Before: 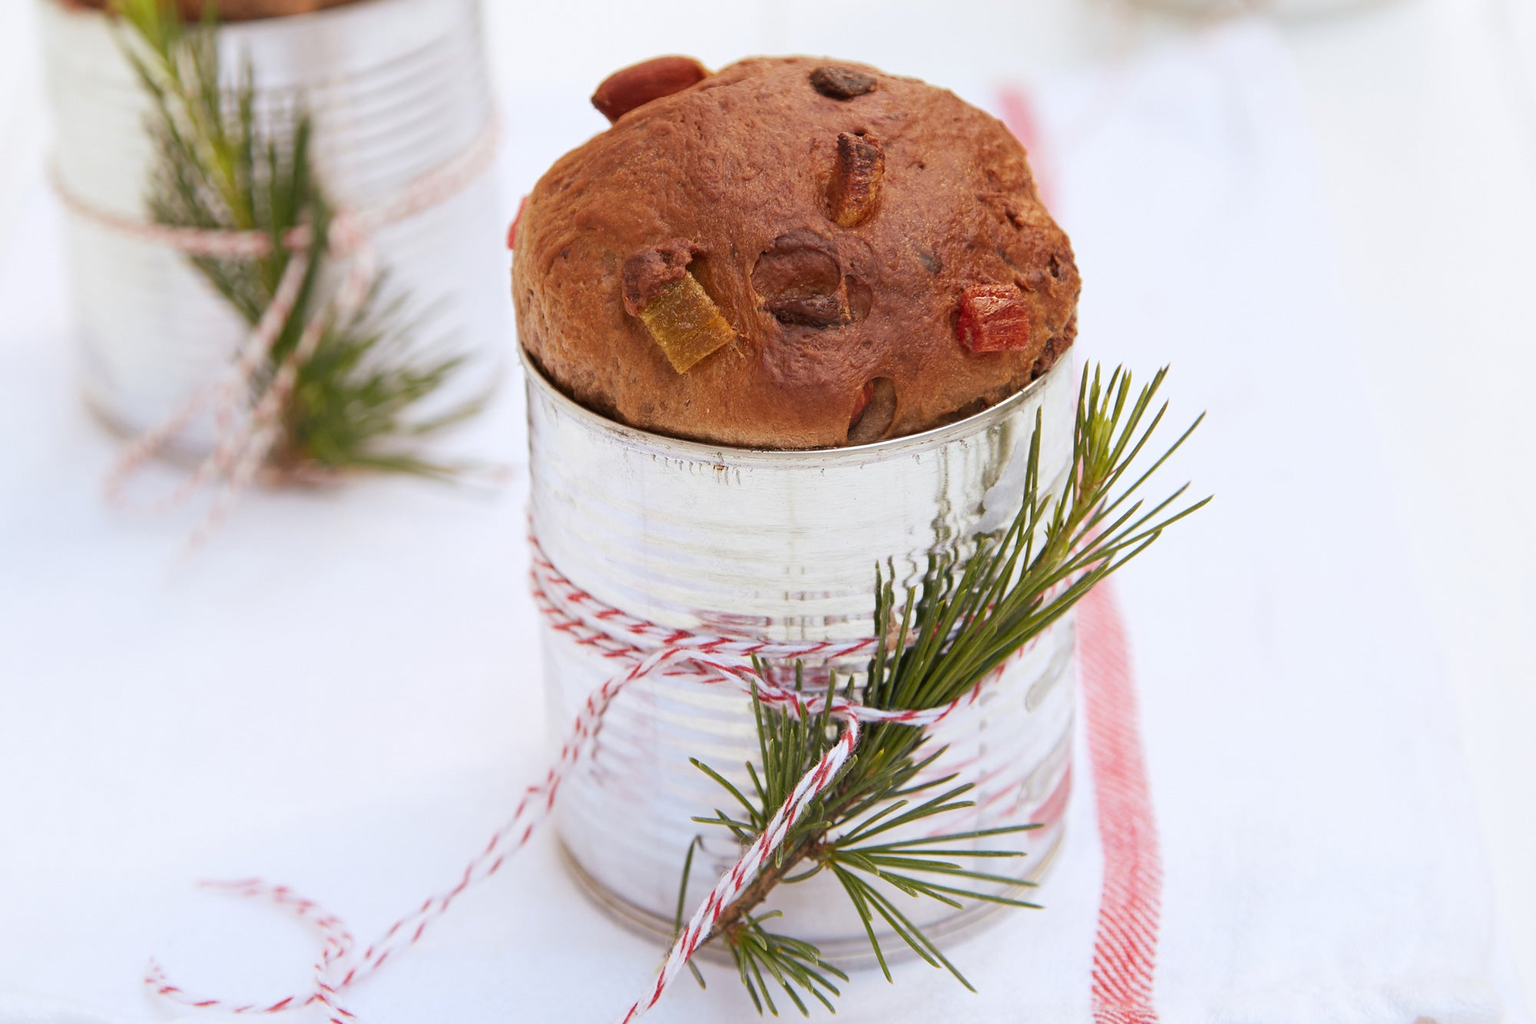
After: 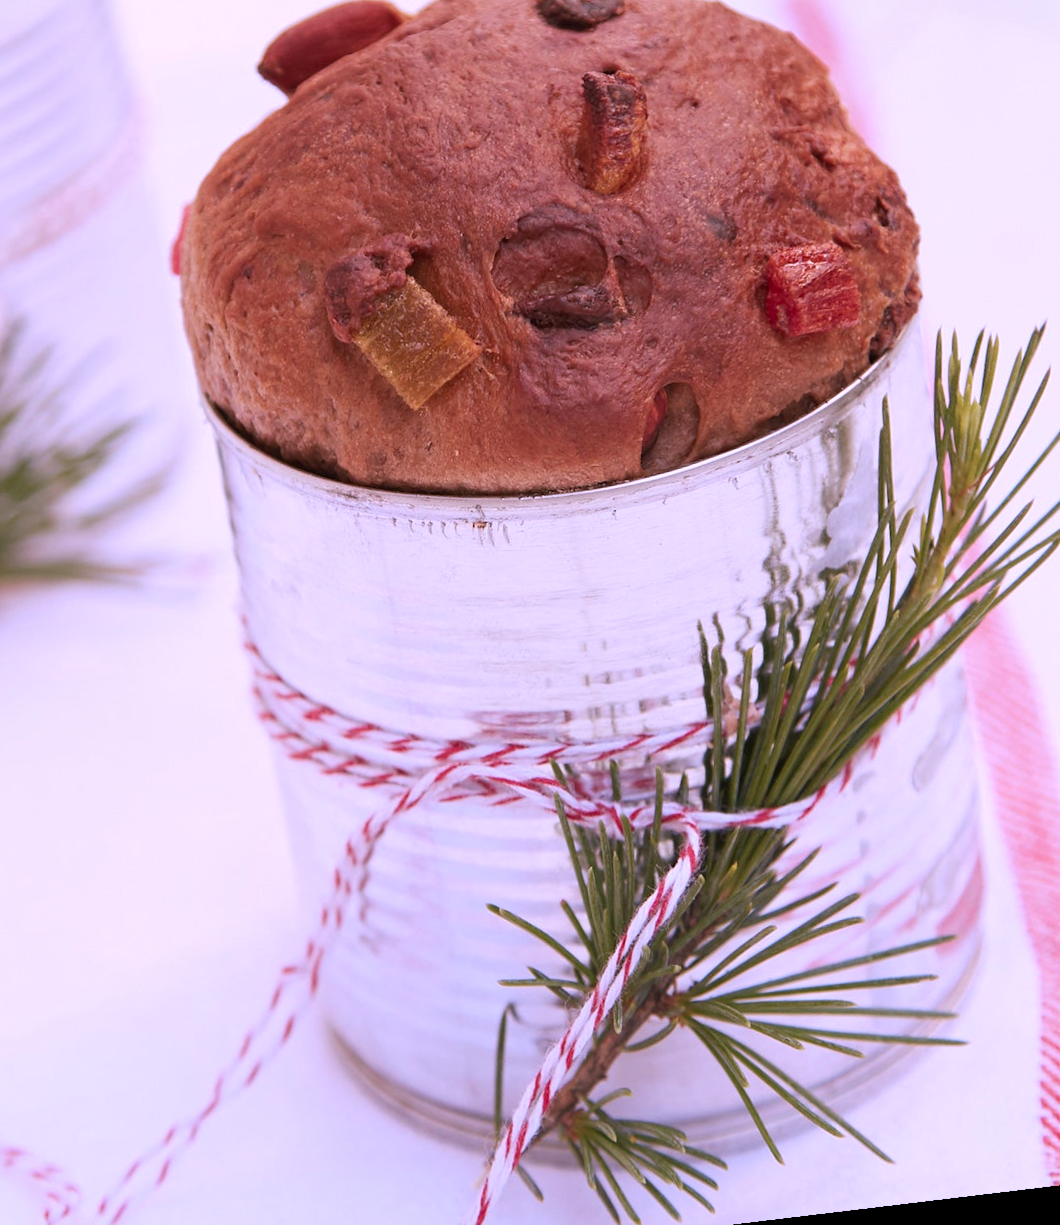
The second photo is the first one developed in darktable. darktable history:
color zones: curves: ch0 [(0, 0.5) (0.143, 0.5) (0.286, 0.5) (0.429, 0.5) (0.571, 0.5) (0.714, 0.476) (0.857, 0.5) (1, 0.5)]; ch2 [(0, 0.5) (0.143, 0.5) (0.286, 0.5) (0.429, 0.5) (0.571, 0.5) (0.714, 0.487) (0.857, 0.5) (1, 0.5)]
tone equalizer: on, module defaults
crop and rotate: angle 0.02°, left 24.353%, top 13.219%, right 26.156%, bottom 8.224%
color correction: highlights a* 15.03, highlights b* -25.07
rotate and perspective: rotation -6.83°, automatic cropping off
